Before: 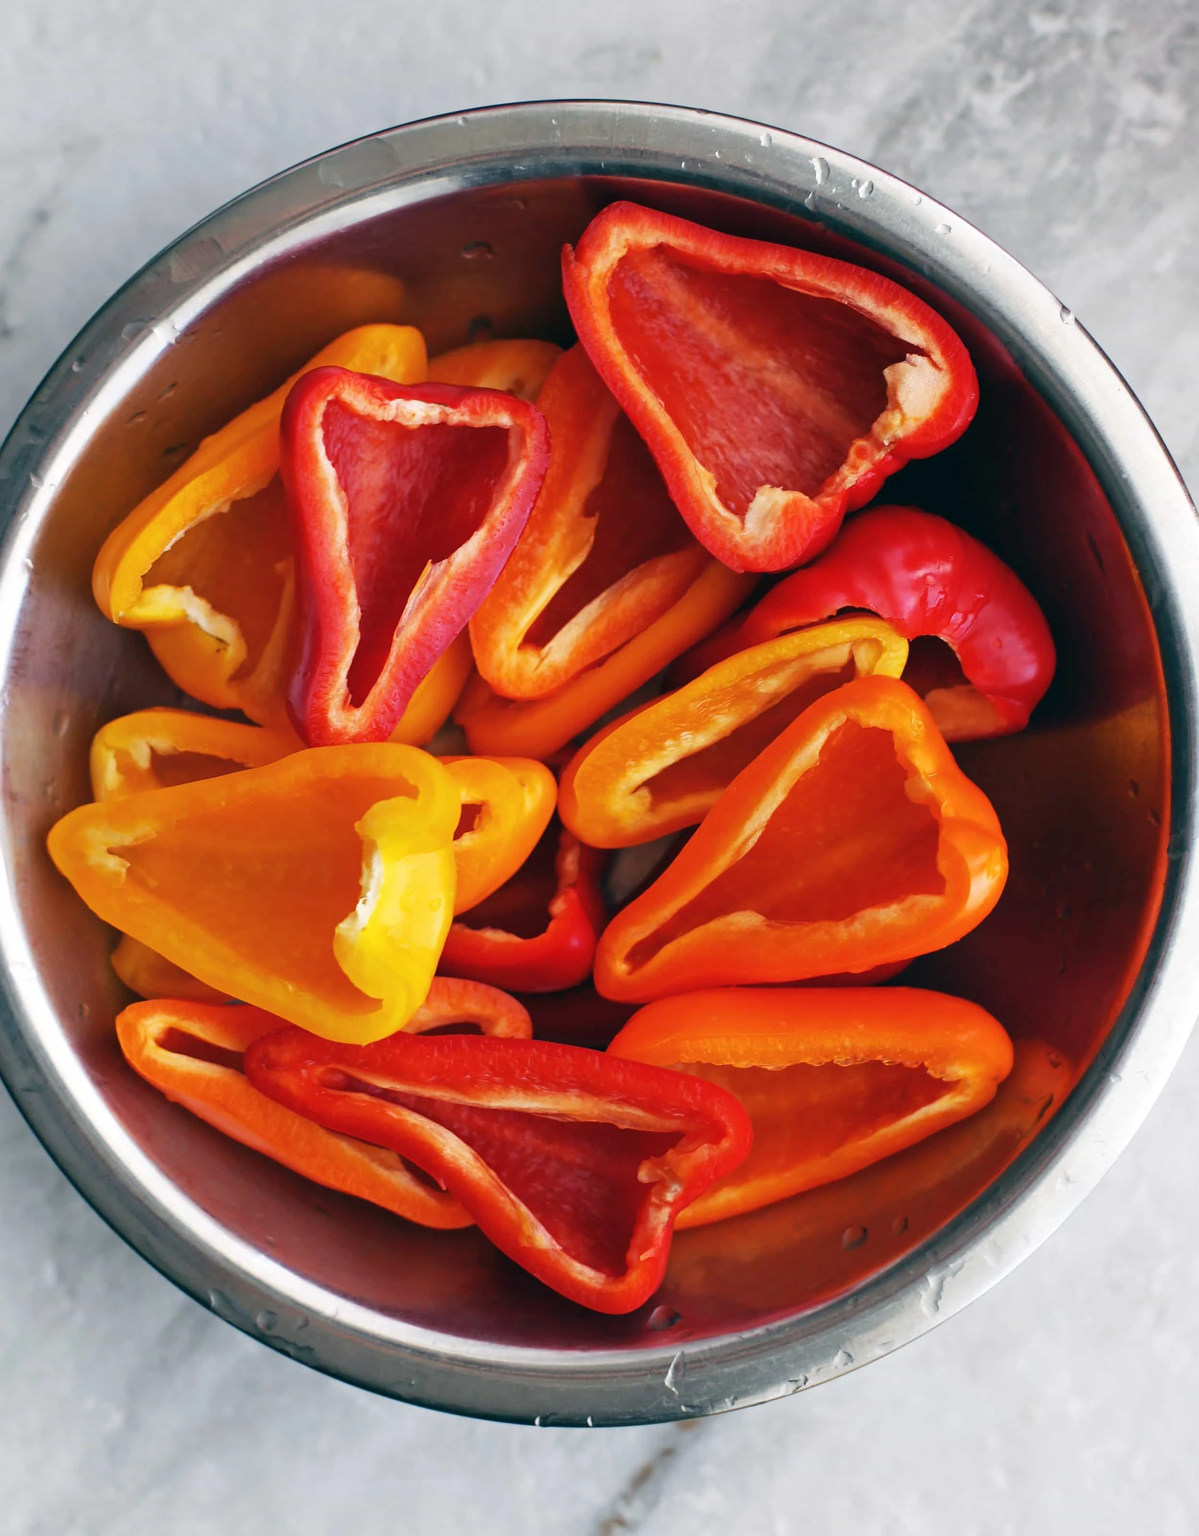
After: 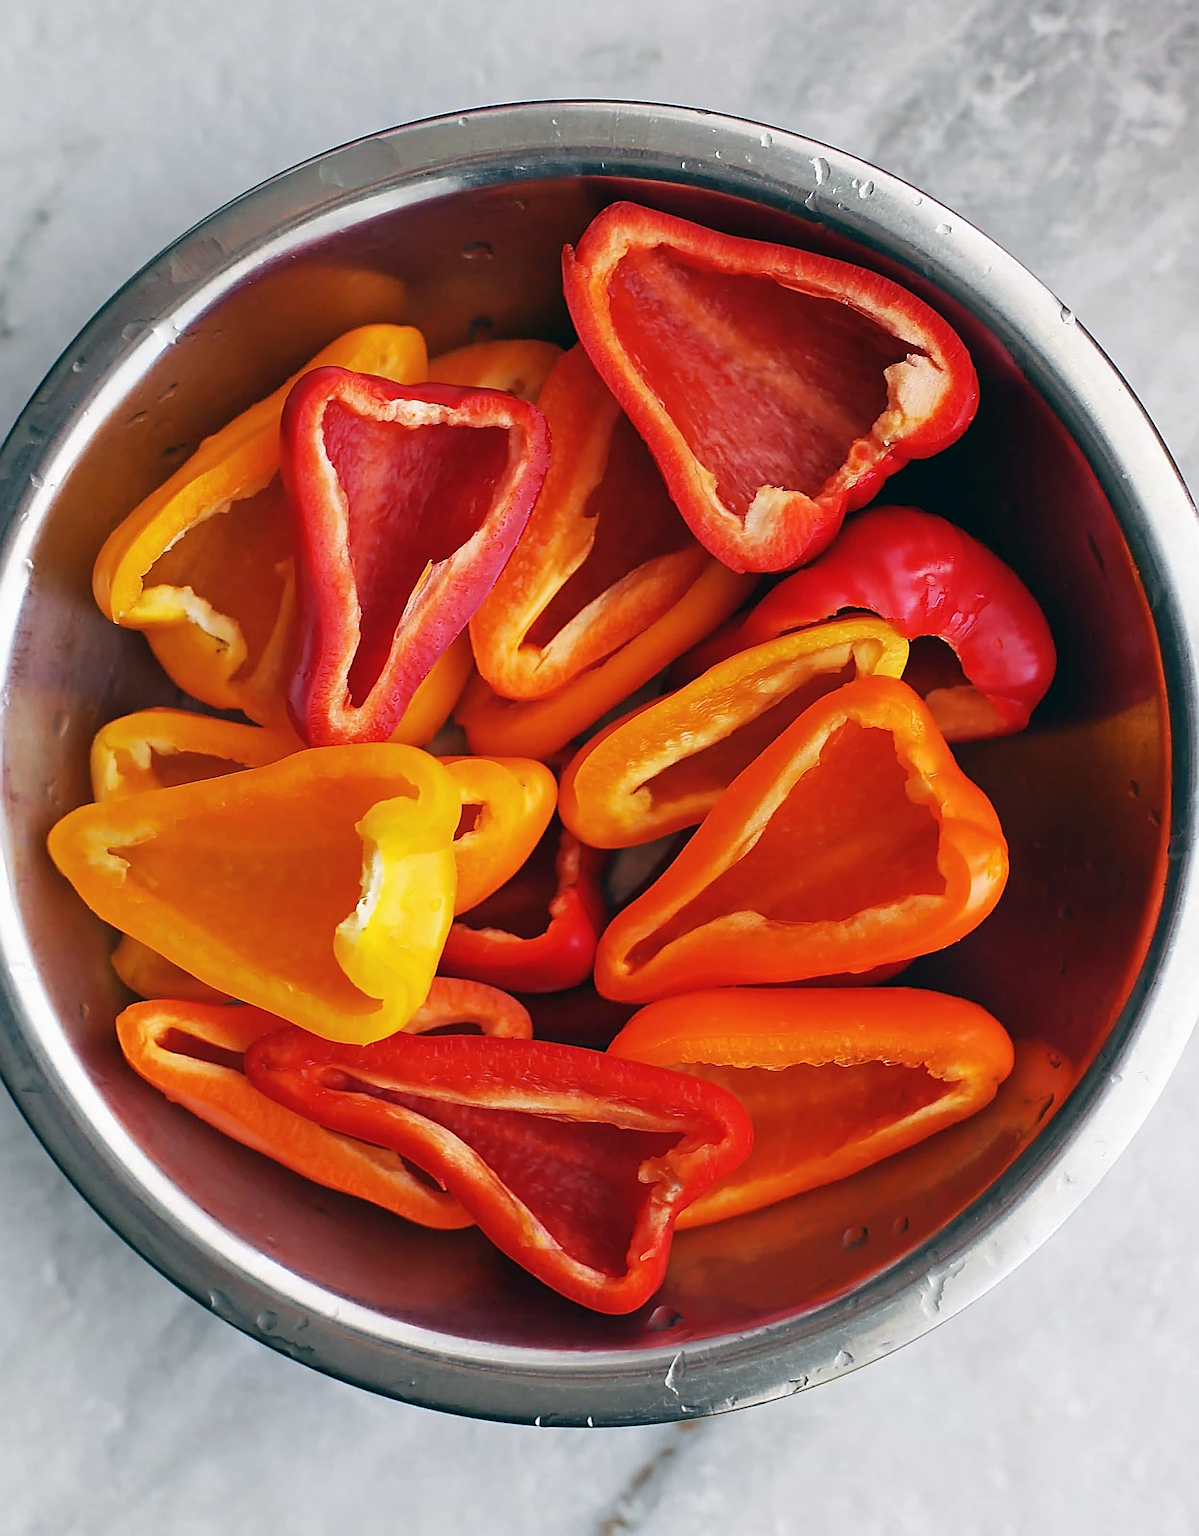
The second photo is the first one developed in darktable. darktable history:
exposure: exposure -0.04 EV, compensate exposure bias true, compensate highlight preservation false
sharpen: amount 1.877
